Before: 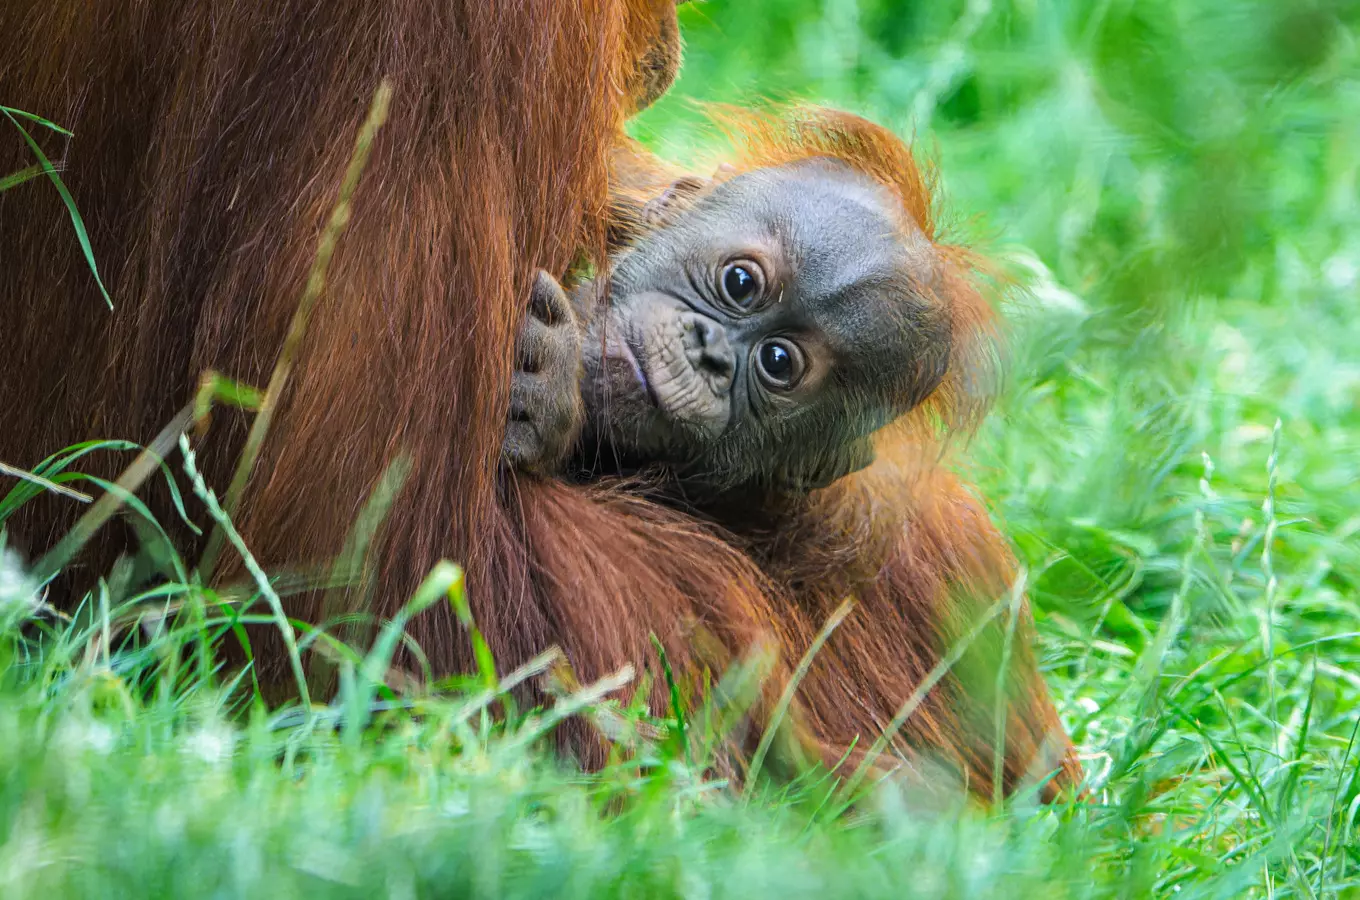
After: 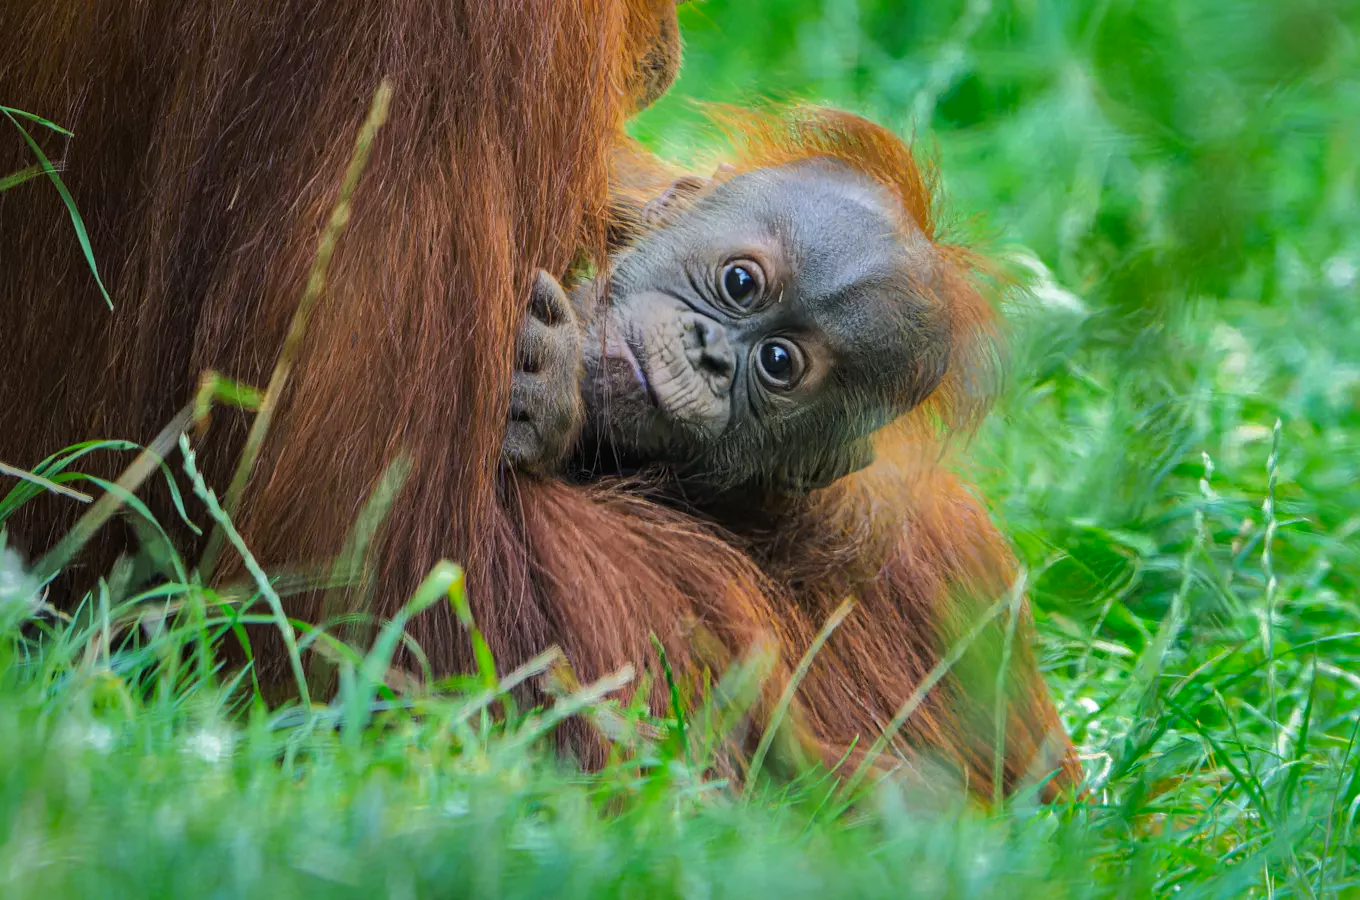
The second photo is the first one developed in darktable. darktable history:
shadows and highlights: shadows -18.73, highlights -73.63
